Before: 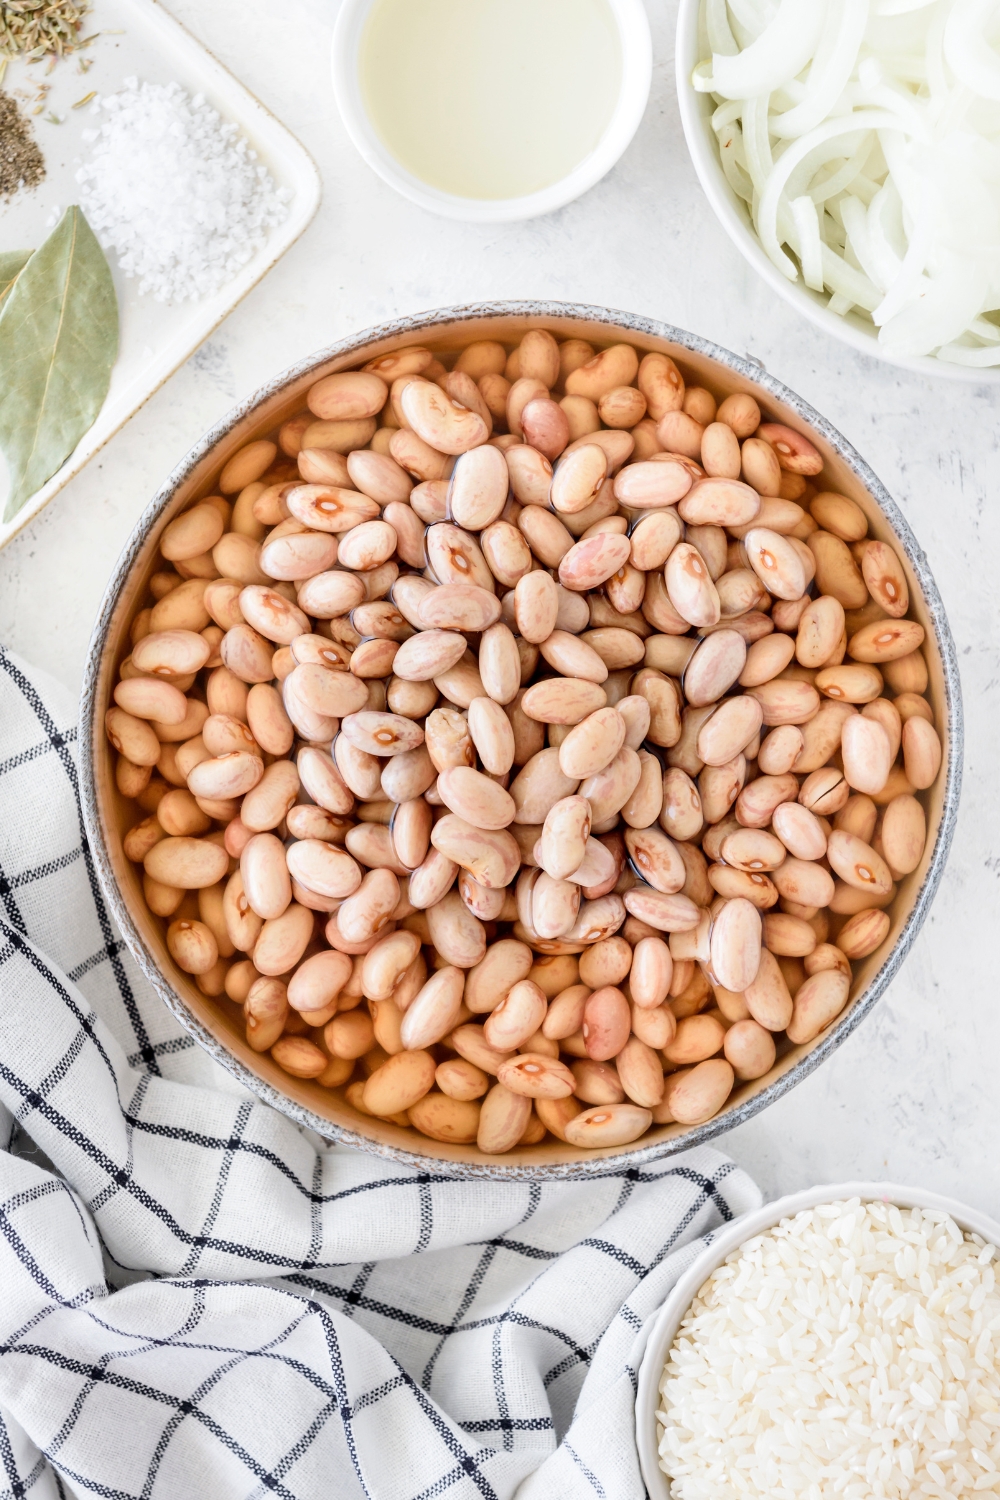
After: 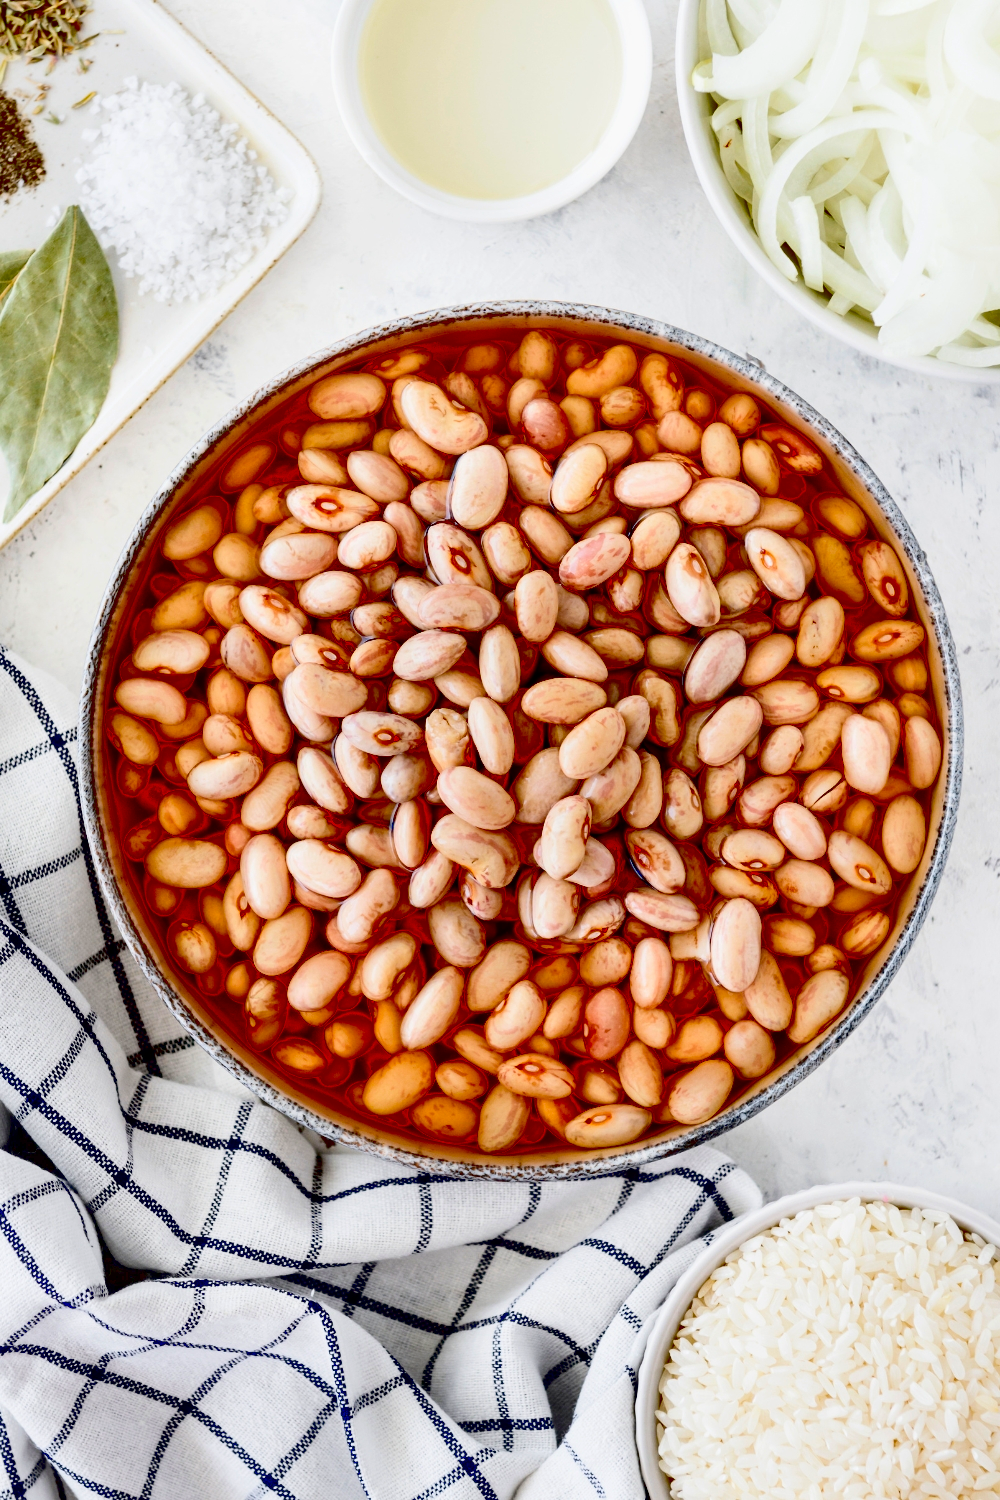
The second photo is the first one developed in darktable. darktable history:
exposure: black level correction 0.099, exposure -0.092 EV, compensate highlight preservation false
contrast brightness saturation: contrast 0.217, brightness -0.184, saturation 0.233
